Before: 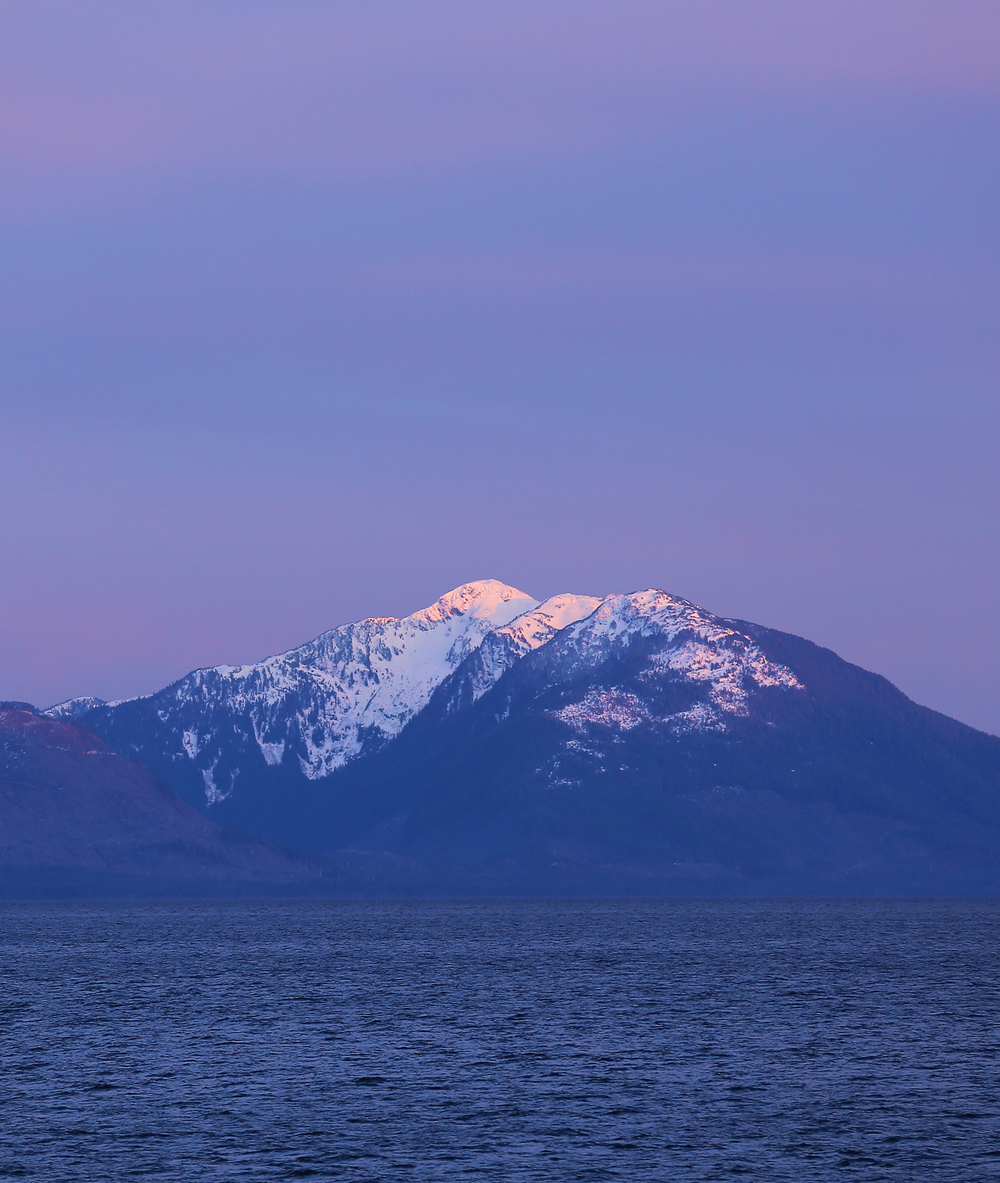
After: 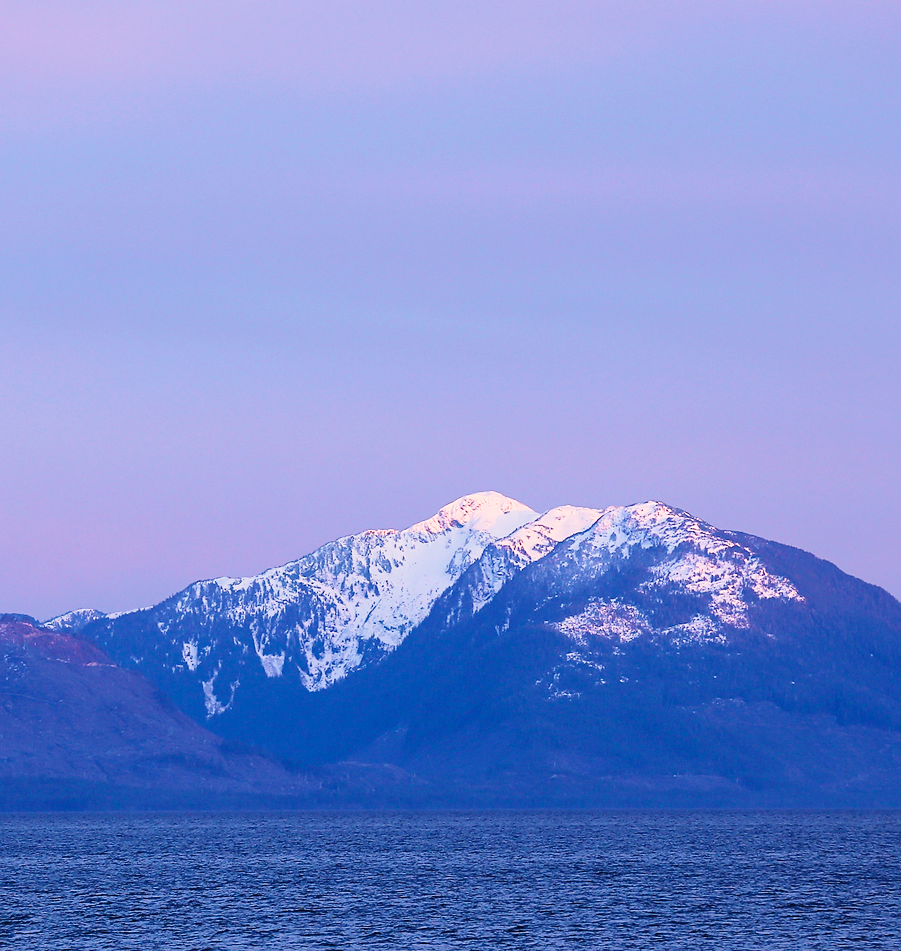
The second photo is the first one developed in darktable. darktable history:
base curve: curves: ch0 [(0, 0) (0.028, 0.03) (0.121, 0.232) (0.46, 0.748) (0.859, 0.968) (1, 1)], preserve colors none
crop: top 7.457%, right 9.816%, bottom 12.092%
sharpen: amount 0.216
